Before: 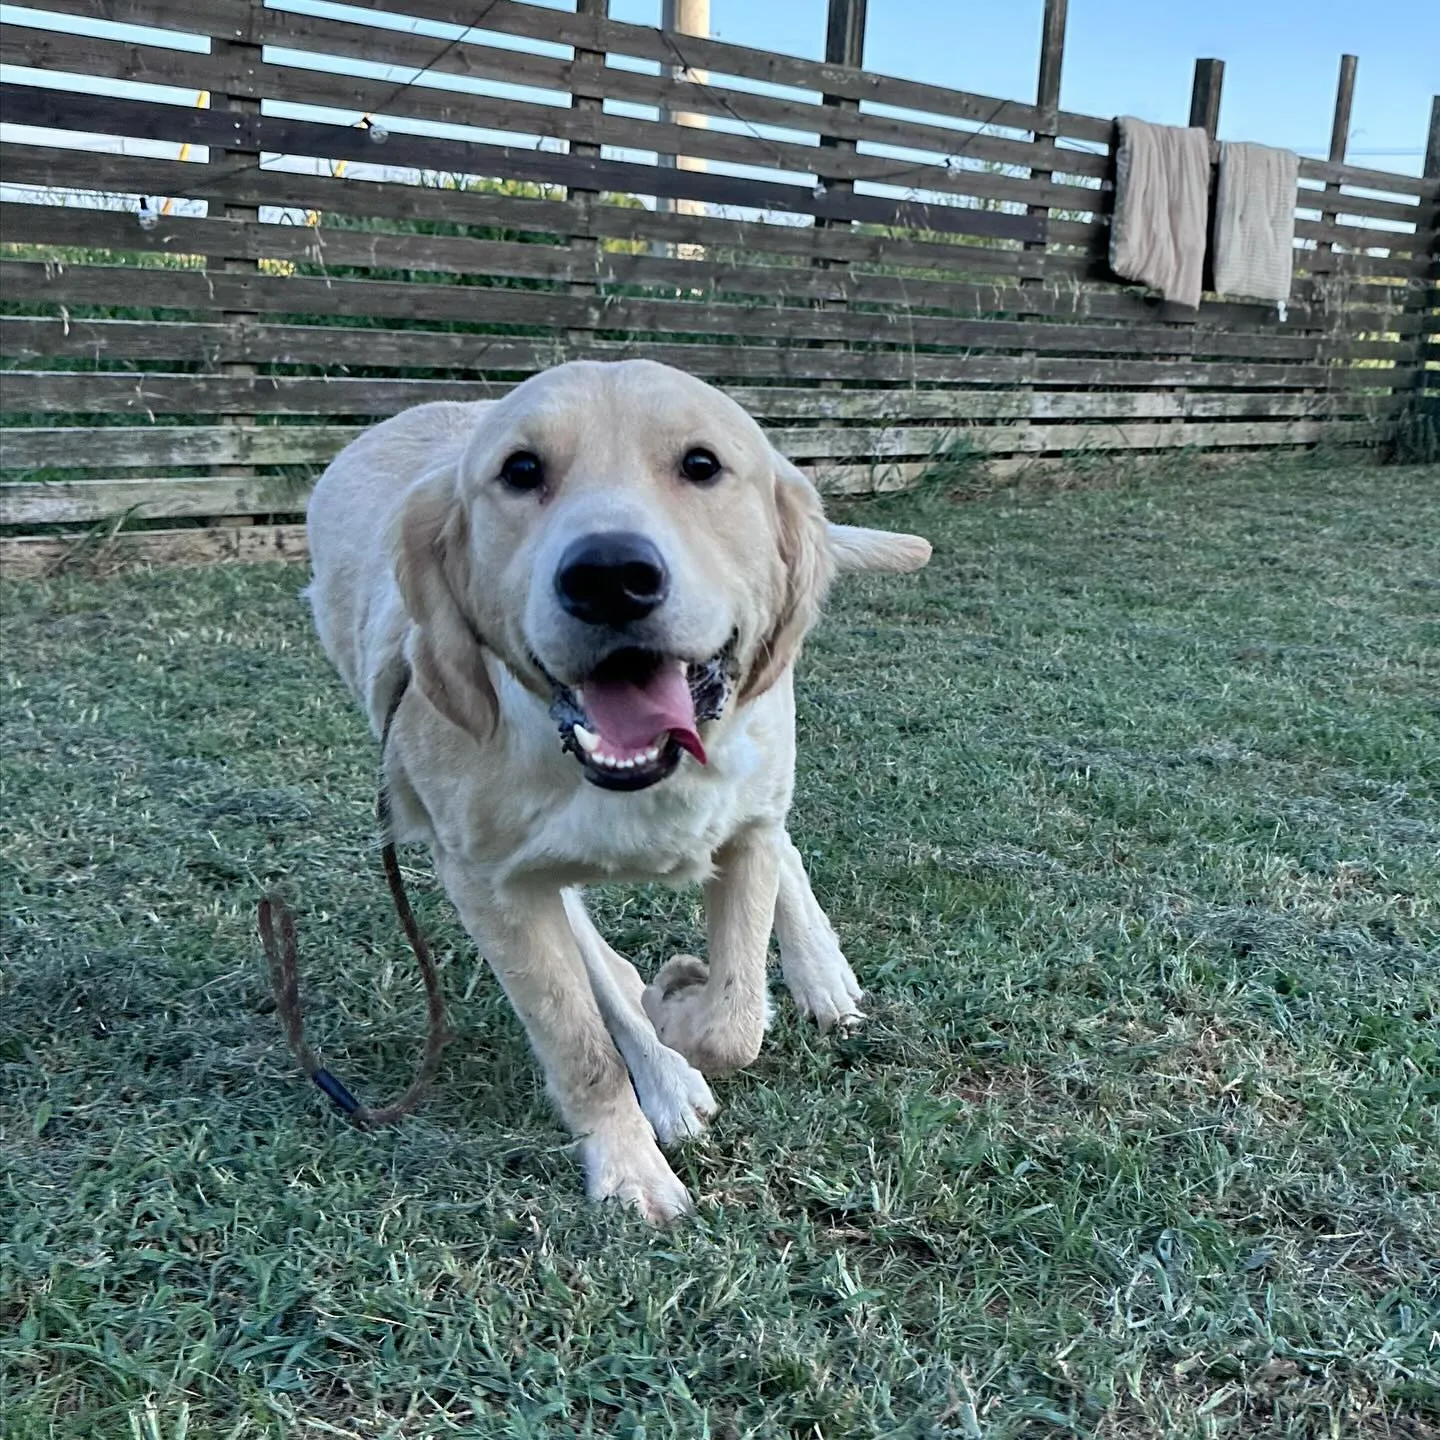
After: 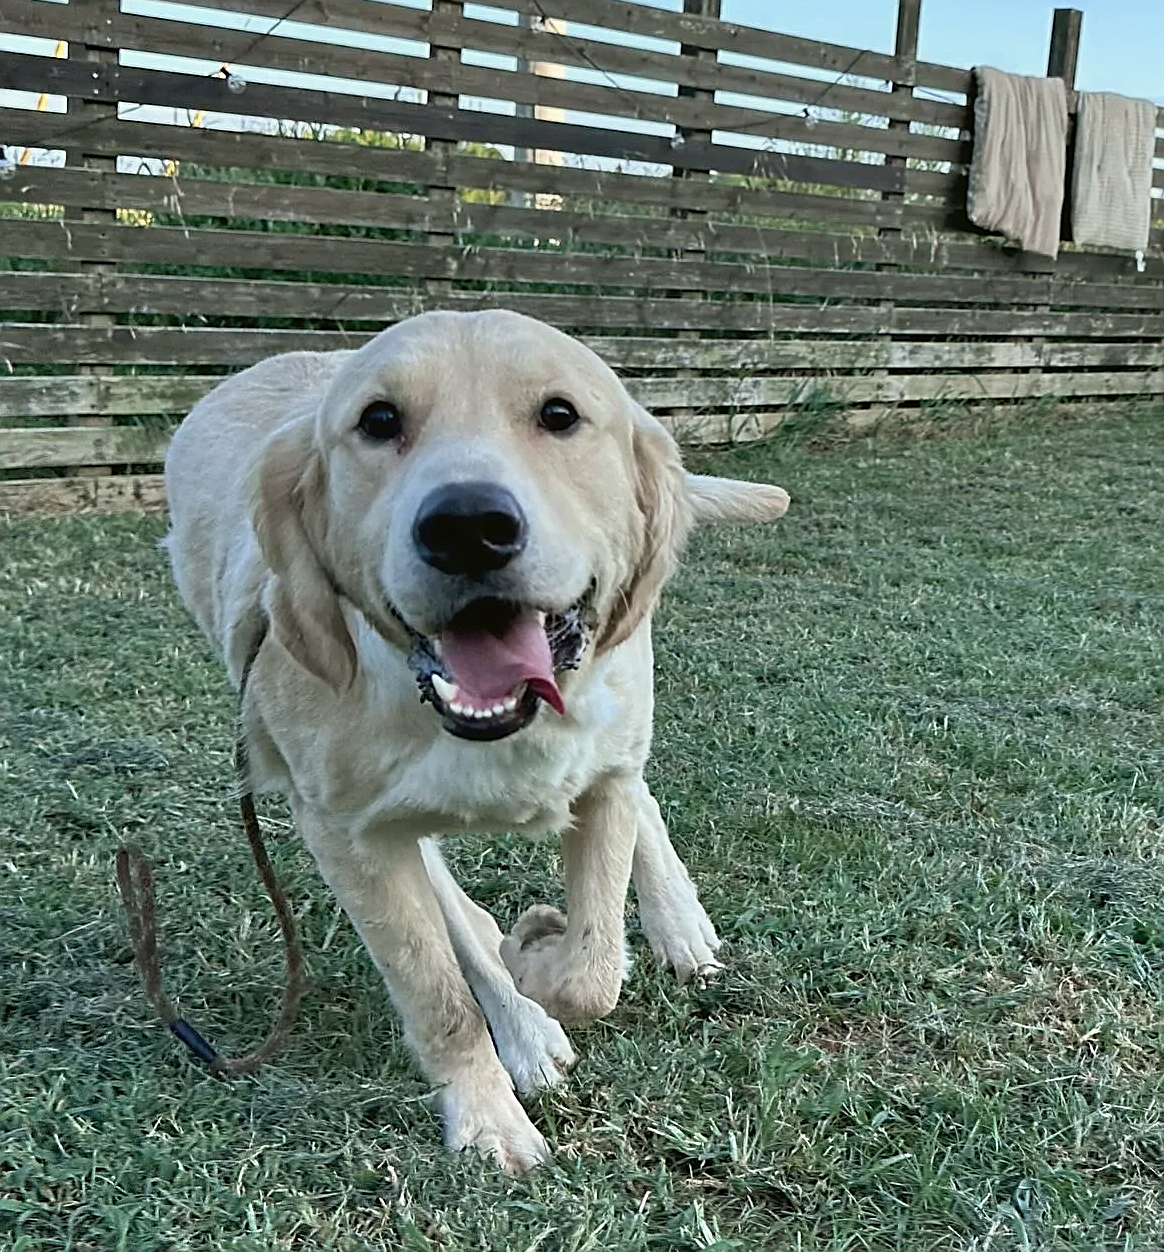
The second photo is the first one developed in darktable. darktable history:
crop: left 9.929%, top 3.475%, right 9.188%, bottom 9.529%
sharpen: on, module defaults
shadows and highlights: shadows 0, highlights 40
color balance: mode lift, gamma, gain (sRGB), lift [1.04, 1, 1, 0.97], gamma [1.01, 1, 1, 0.97], gain [0.96, 1, 1, 0.97]
